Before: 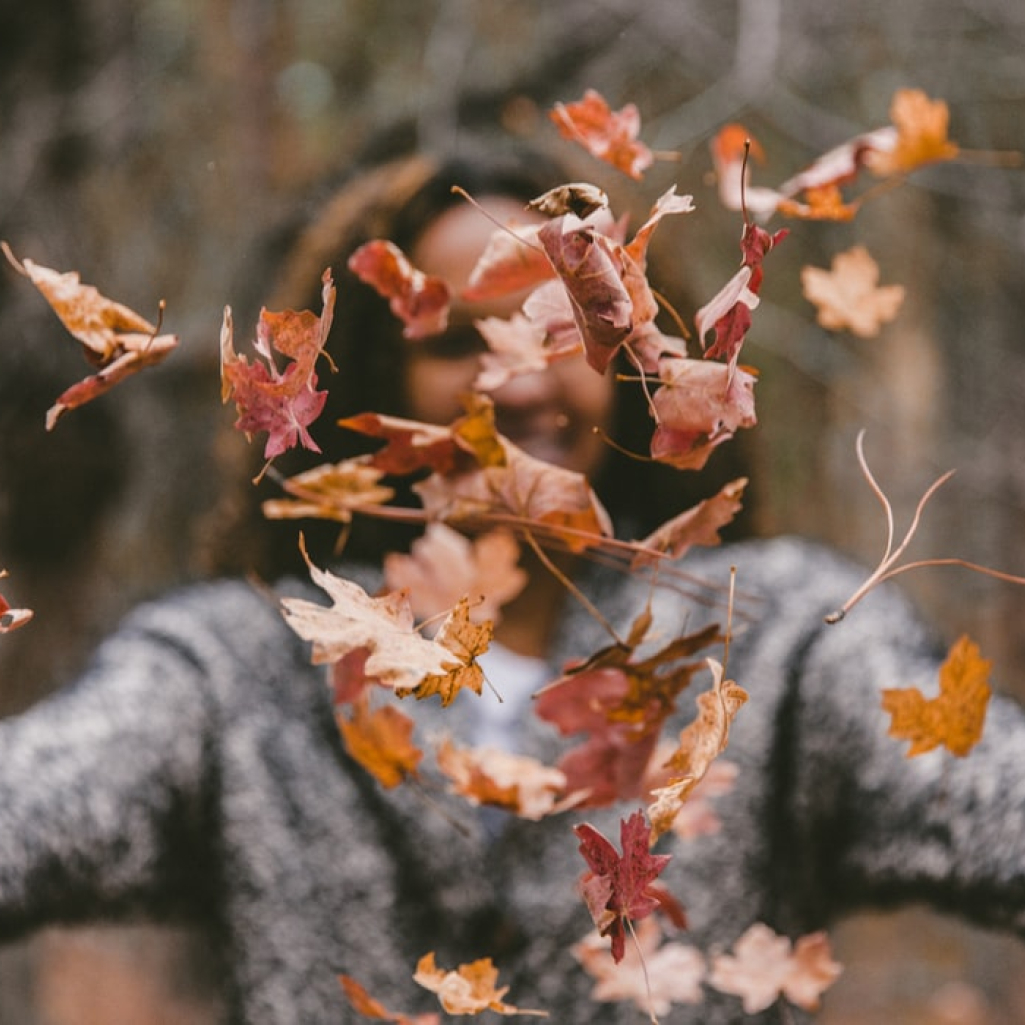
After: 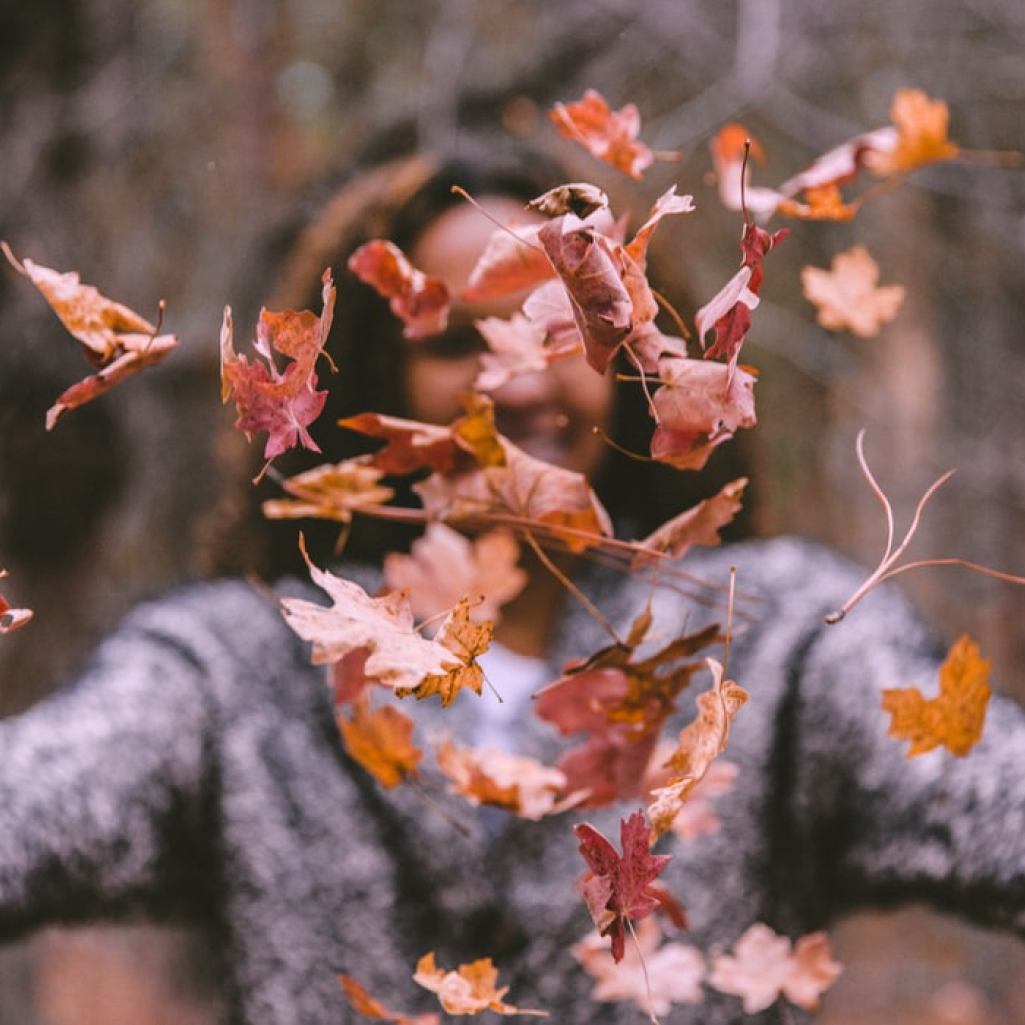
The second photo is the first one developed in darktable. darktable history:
white balance: red 1.066, blue 1.119
color balance: on, module defaults
